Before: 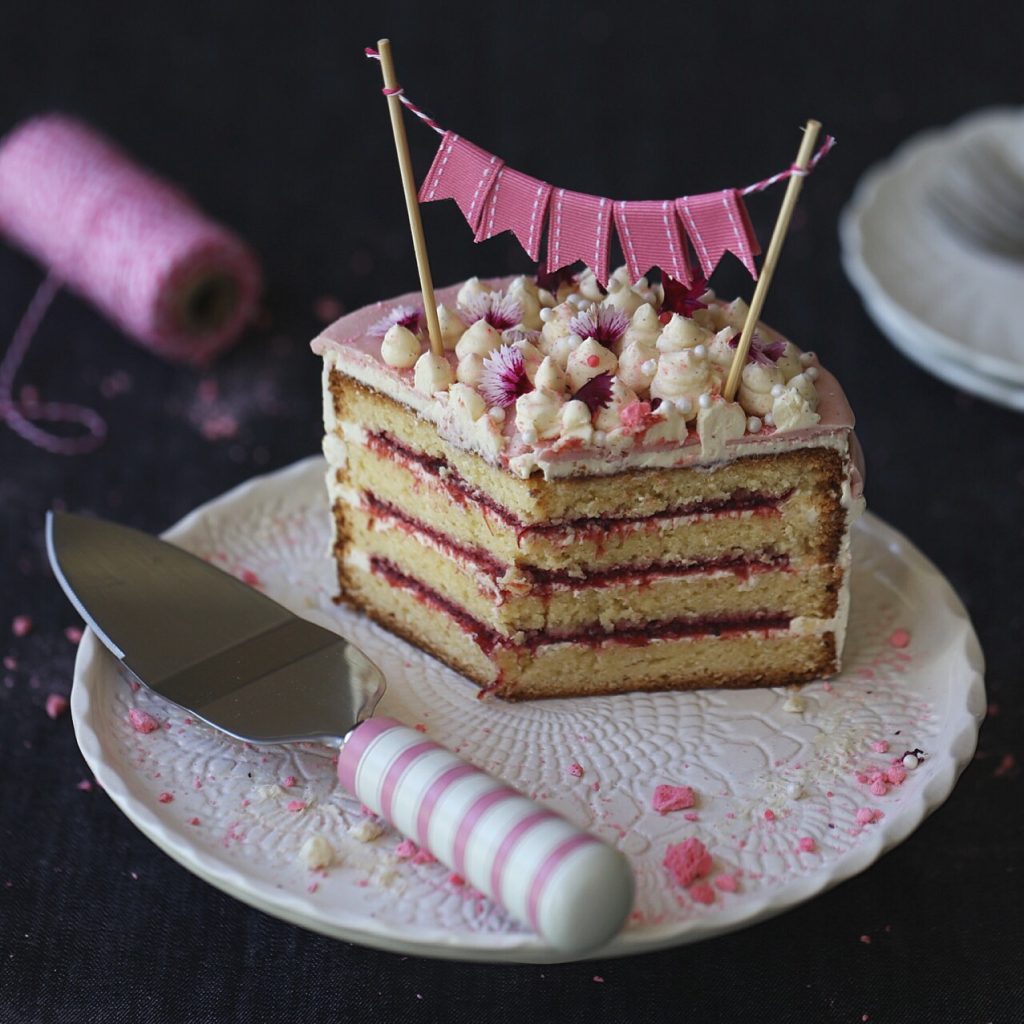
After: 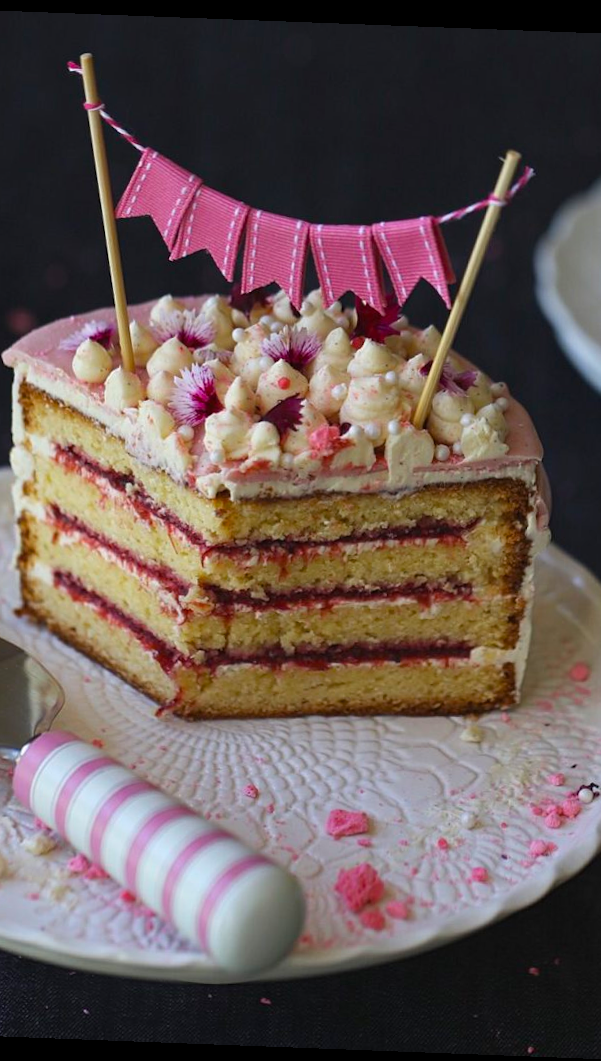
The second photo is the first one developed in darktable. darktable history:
rotate and perspective: rotation 2.17°, automatic cropping off
color balance rgb: linear chroma grading › global chroma 33.4%
crop: left 31.458%, top 0%, right 11.876%
